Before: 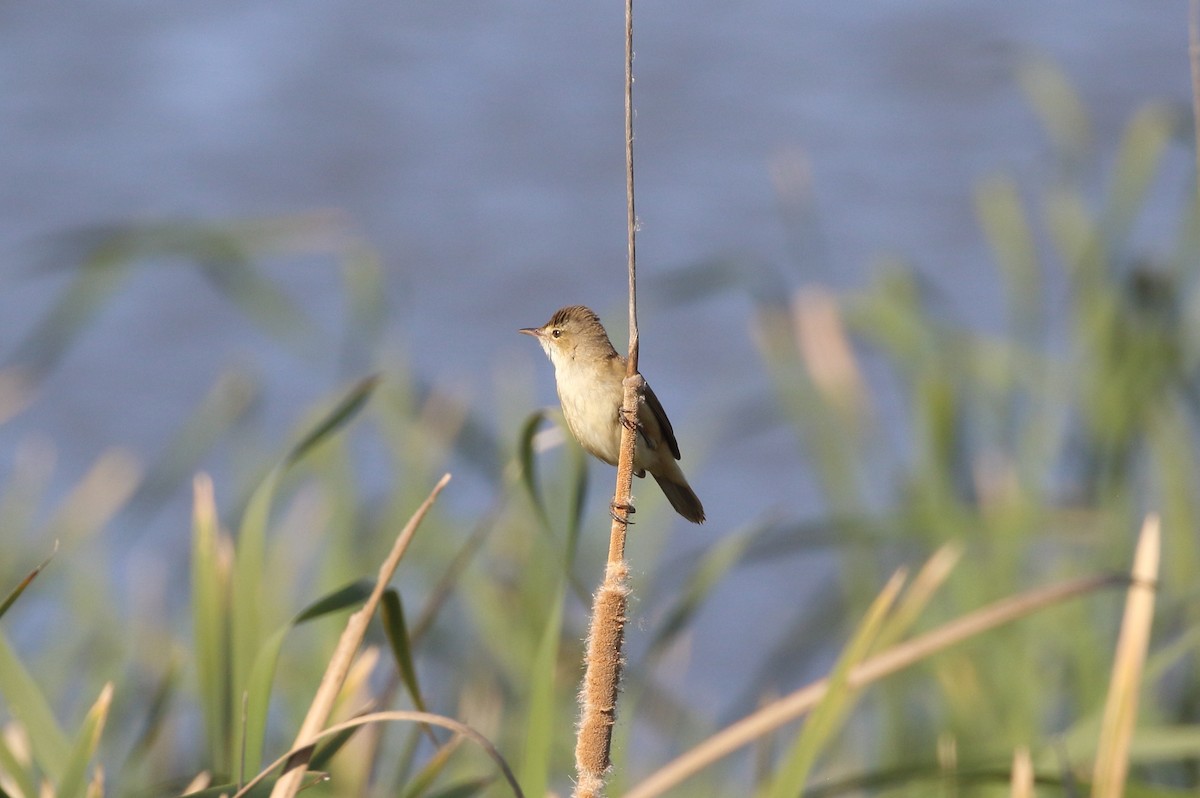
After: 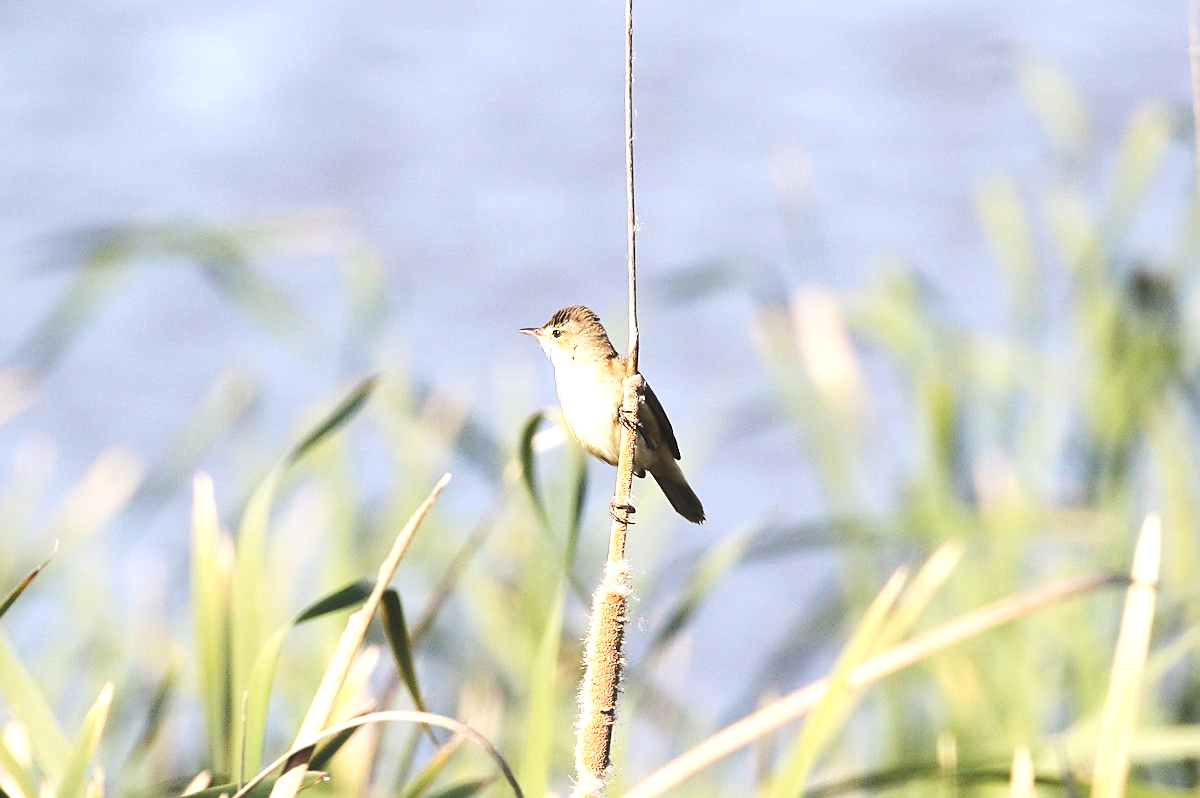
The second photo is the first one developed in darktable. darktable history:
tone curve: curves: ch0 [(0, 0) (0.003, 0.077) (0.011, 0.089) (0.025, 0.105) (0.044, 0.122) (0.069, 0.134) (0.1, 0.151) (0.136, 0.171) (0.177, 0.198) (0.224, 0.23) (0.277, 0.273) (0.335, 0.343) (0.399, 0.422) (0.468, 0.508) (0.543, 0.601) (0.623, 0.695) (0.709, 0.782) (0.801, 0.866) (0.898, 0.934) (1, 1)], preserve colors none
tone equalizer: -8 EV -0.75 EV, -7 EV -0.7 EV, -6 EV -0.6 EV, -5 EV -0.4 EV, -3 EV 0.4 EV, -2 EV 0.6 EV, -1 EV 0.7 EV, +0 EV 0.75 EV, edges refinement/feathering 500, mask exposure compensation -1.57 EV, preserve details no
sharpen: on, module defaults
exposure: black level correction -0.002, exposure 0.54 EV, compensate highlight preservation false
